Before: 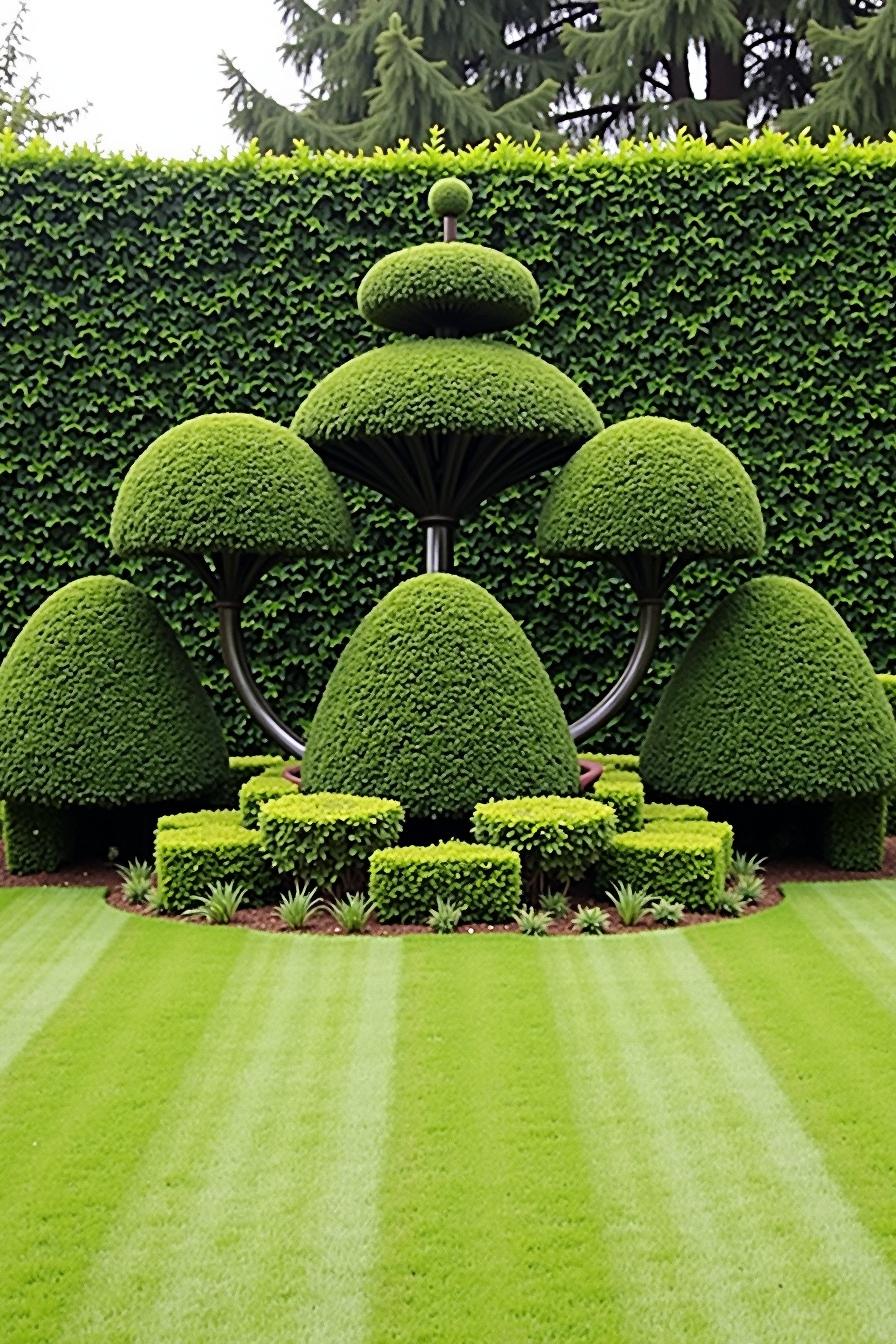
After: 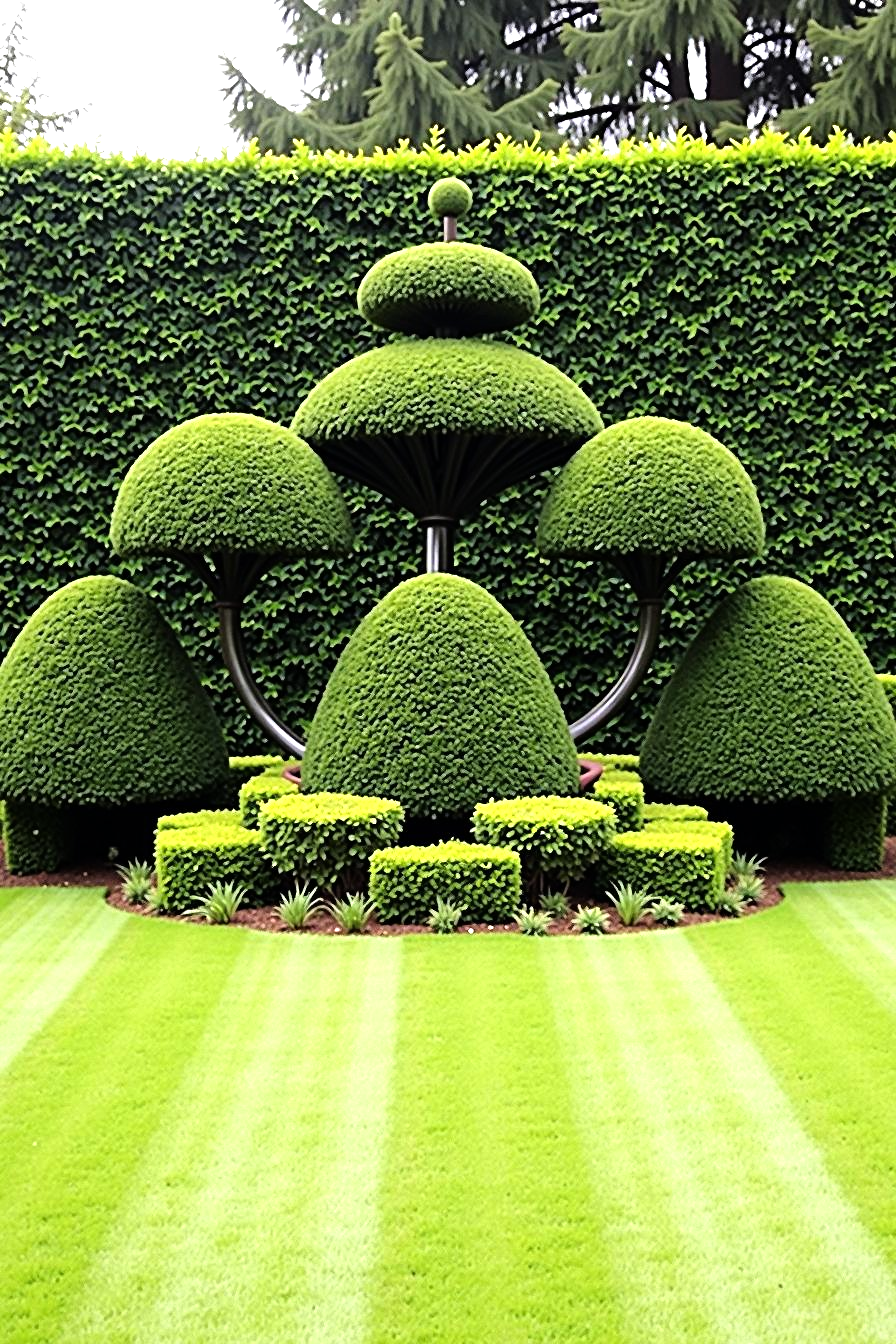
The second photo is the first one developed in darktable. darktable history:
tone equalizer: -8 EV -0.751 EV, -7 EV -0.71 EV, -6 EV -0.616 EV, -5 EV -0.403 EV, -3 EV 0.392 EV, -2 EV 0.6 EV, -1 EV 0.695 EV, +0 EV 0.78 EV
